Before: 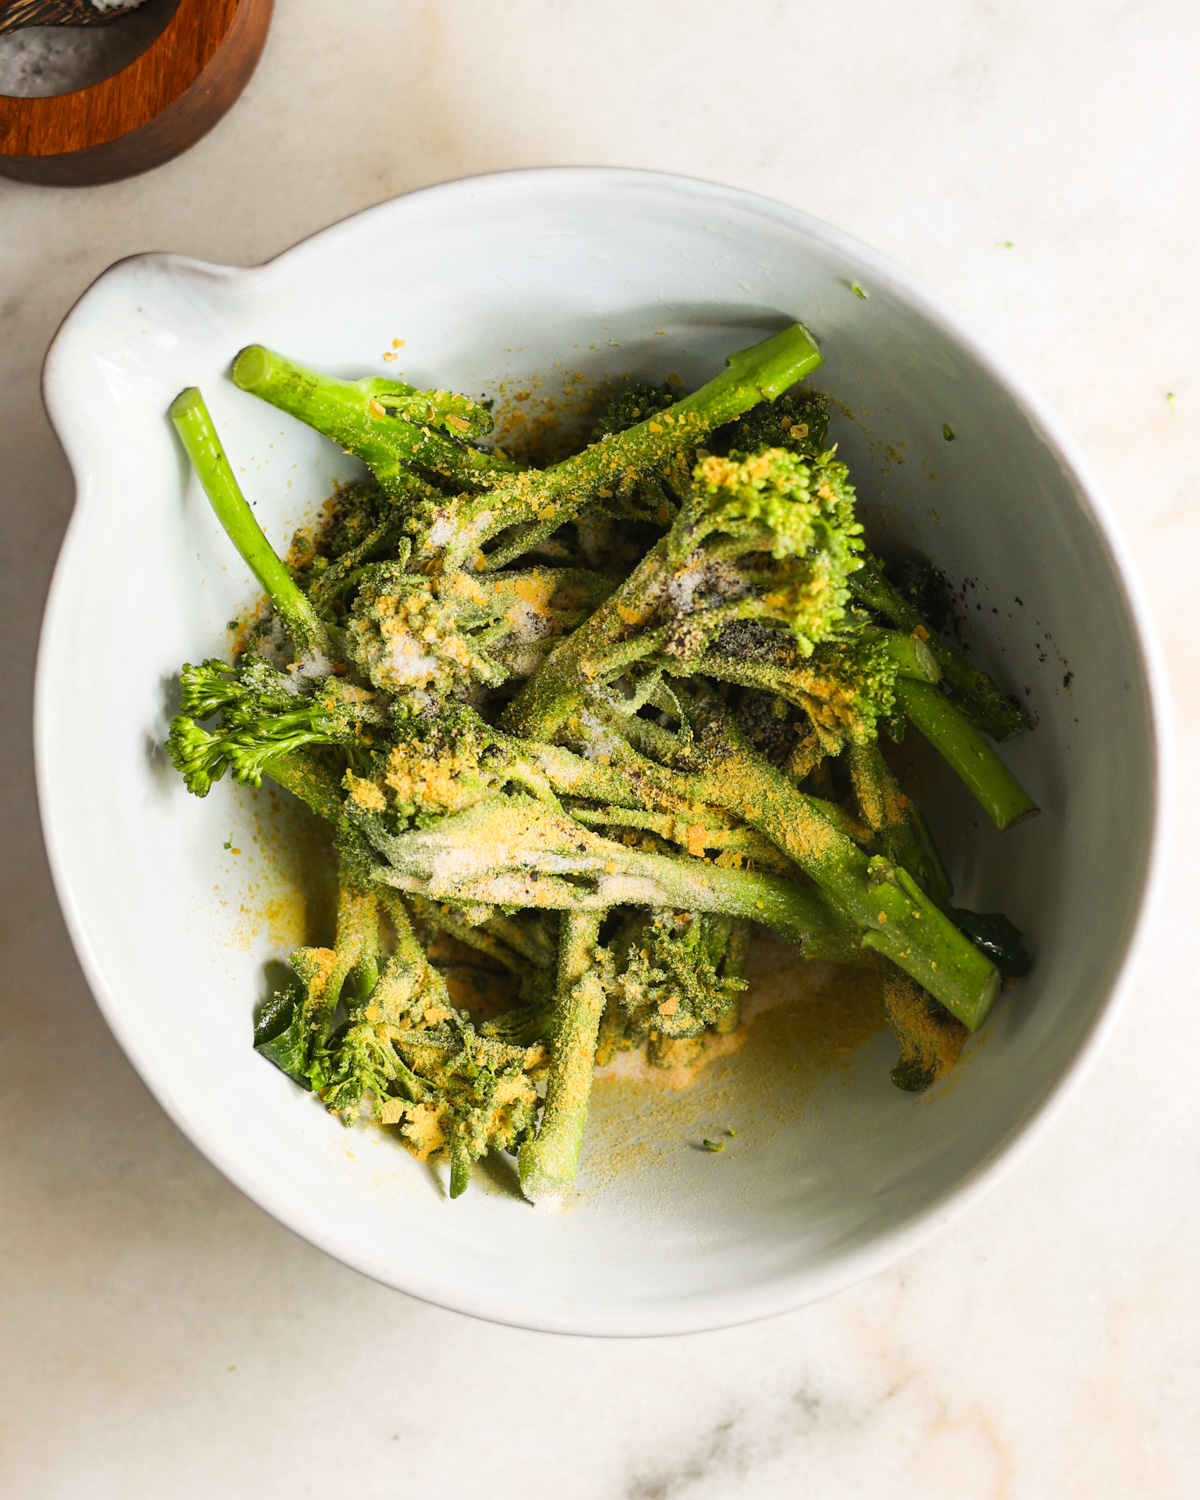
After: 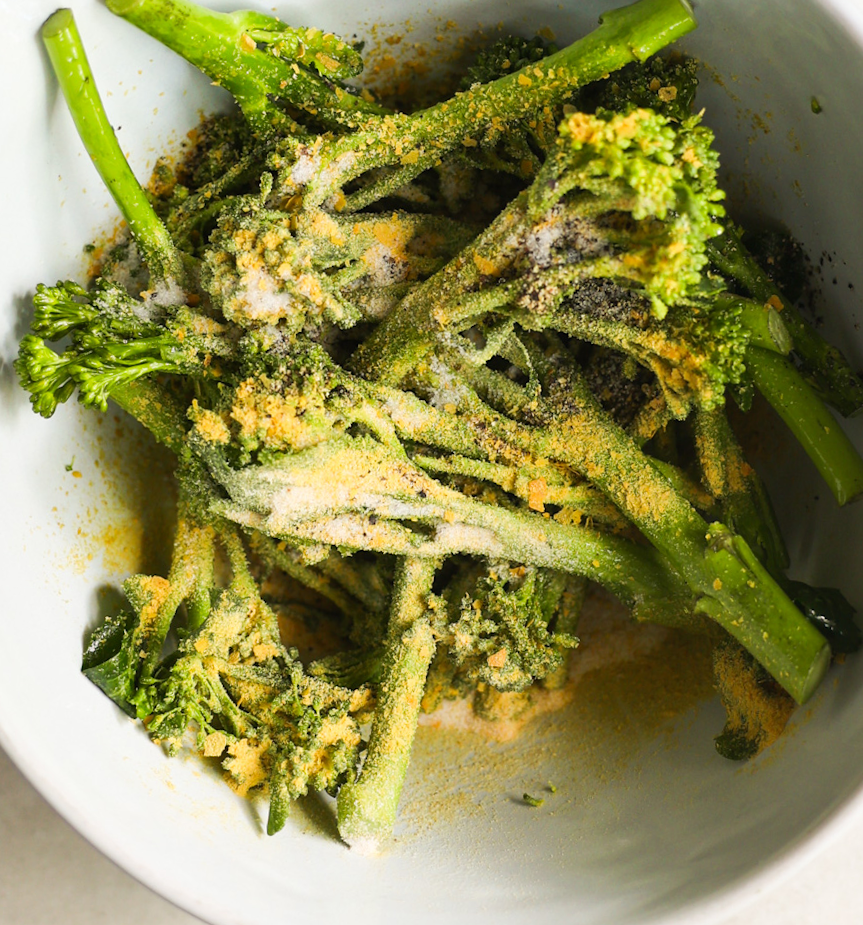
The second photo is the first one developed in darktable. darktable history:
crop and rotate: angle -3.92°, left 9.743%, top 21.291%, right 12.311%, bottom 11.917%
